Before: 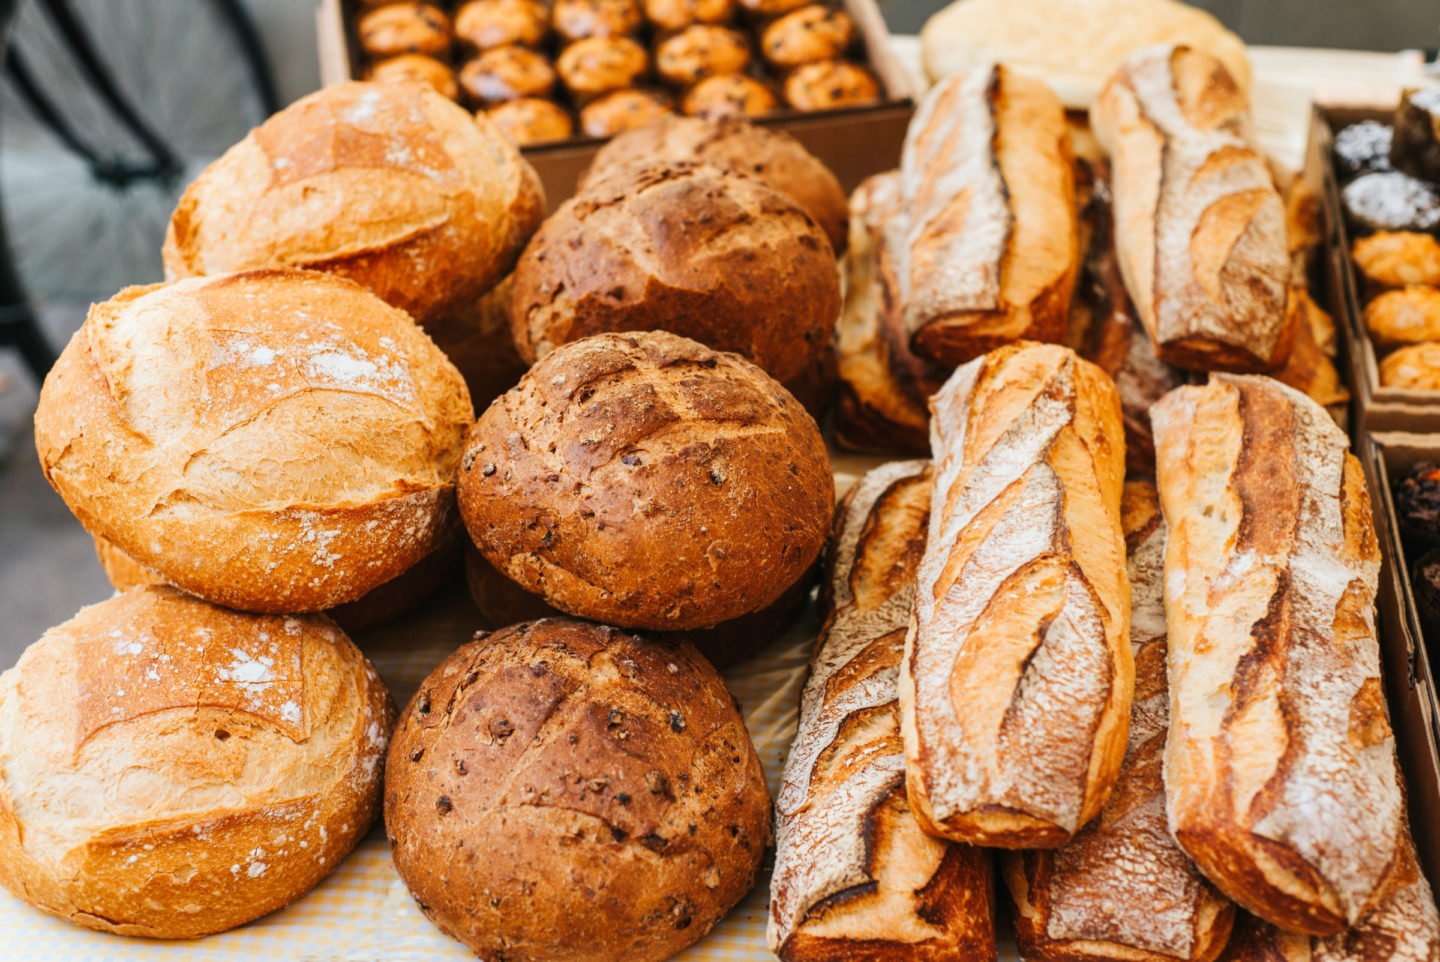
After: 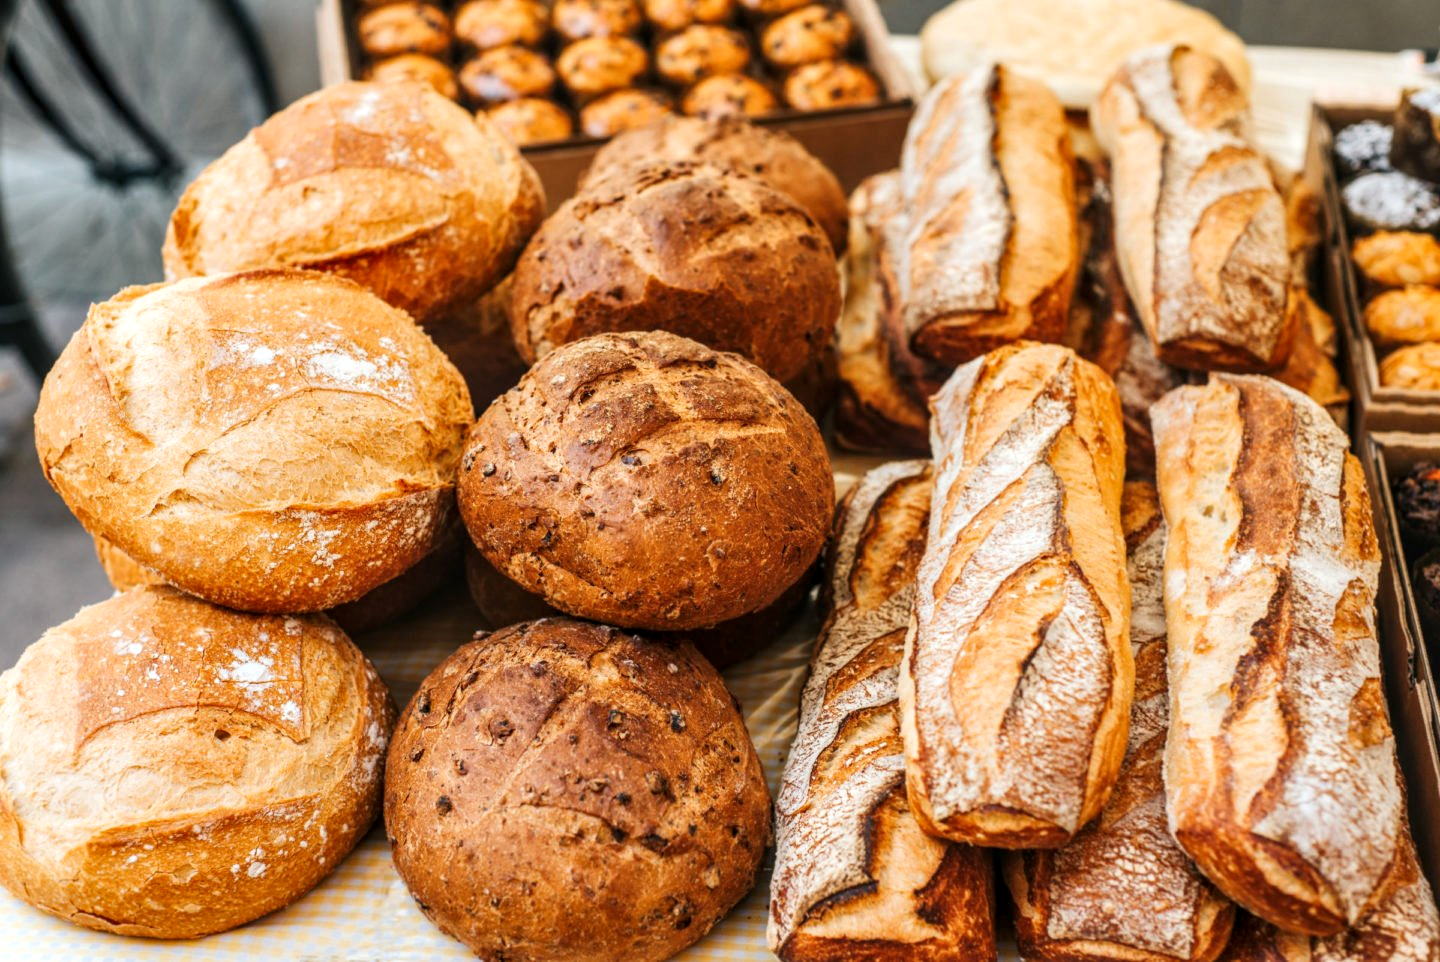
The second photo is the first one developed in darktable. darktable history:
exposure: exposure 0.126 EV, compensate highlight preservation false
local contrast: on, module defaults
